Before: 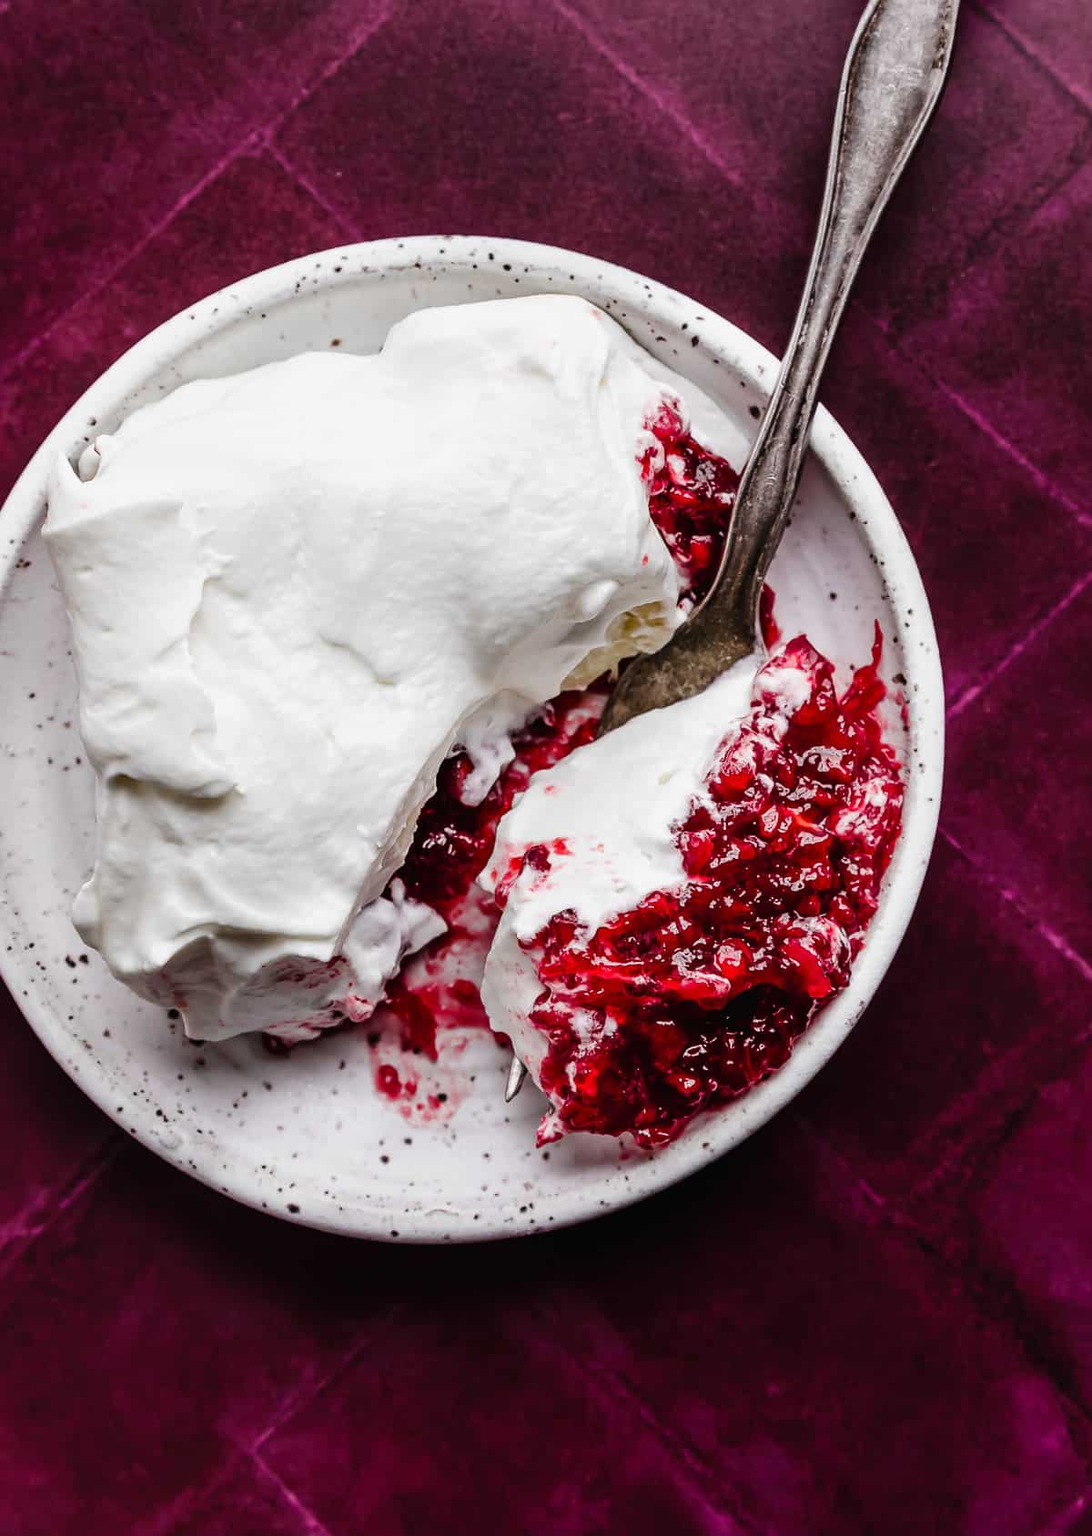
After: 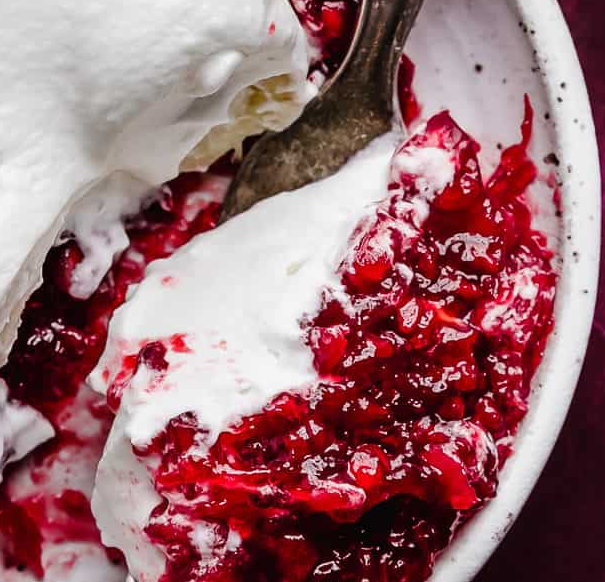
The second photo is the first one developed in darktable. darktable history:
crop: left 36.417%, top 34.794%, right 13.098%, bottom 30.714%
